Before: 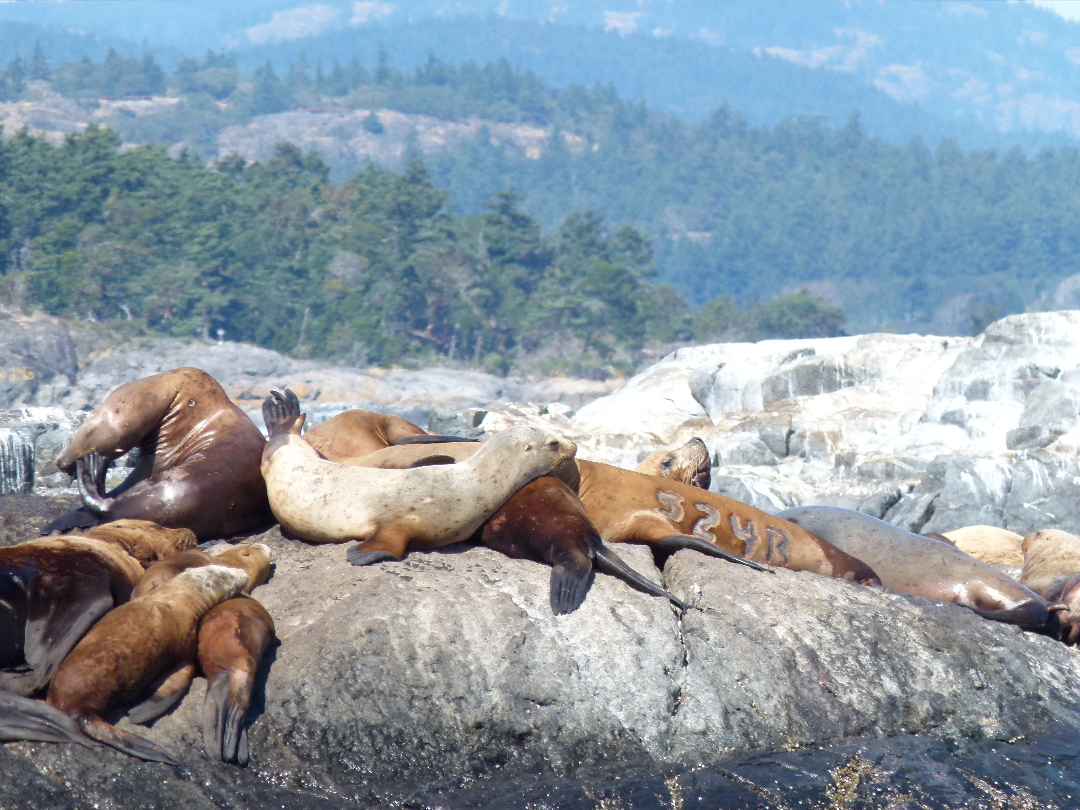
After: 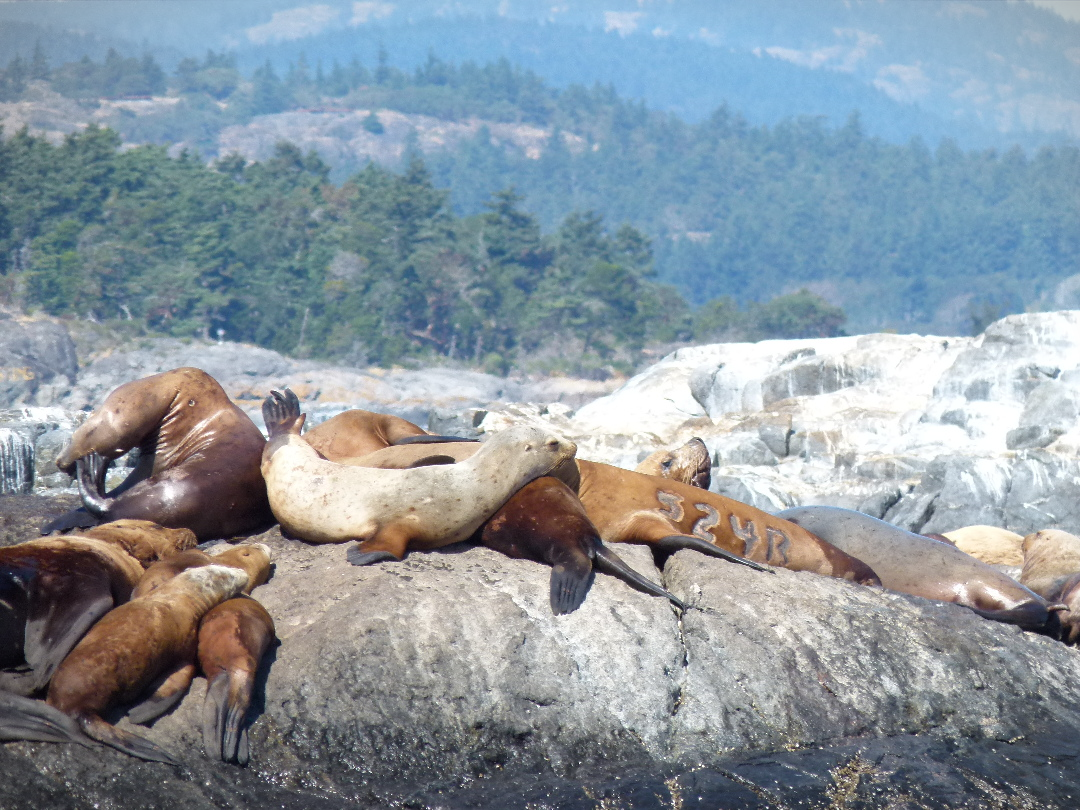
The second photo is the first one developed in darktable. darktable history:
vignetting: fall-off start 100.11%, width/height ratio 1.306, unbound false
